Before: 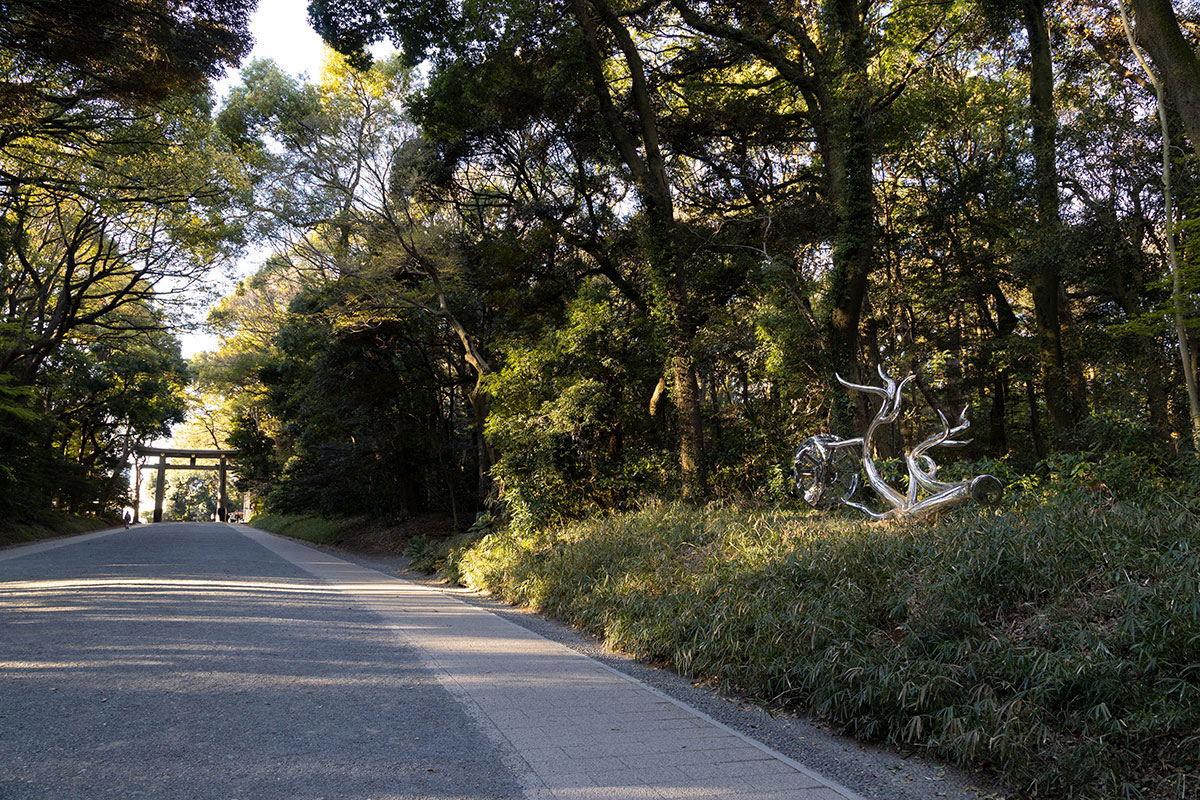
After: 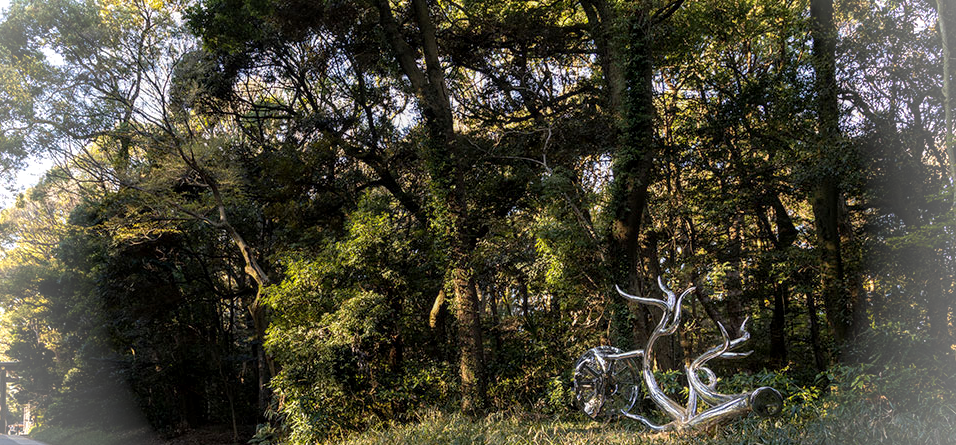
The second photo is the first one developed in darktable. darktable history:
vignetting: brightness 0.318, saturation 0.002, unbound false
local contrast: on, module defaults
crop: left 18.35%, top 11.085%, right 1.954%, bottom 33.18%
tone equalizer: edges refinement/feathering 500, mask exposure compensation -1.57 EV, preserve details no
